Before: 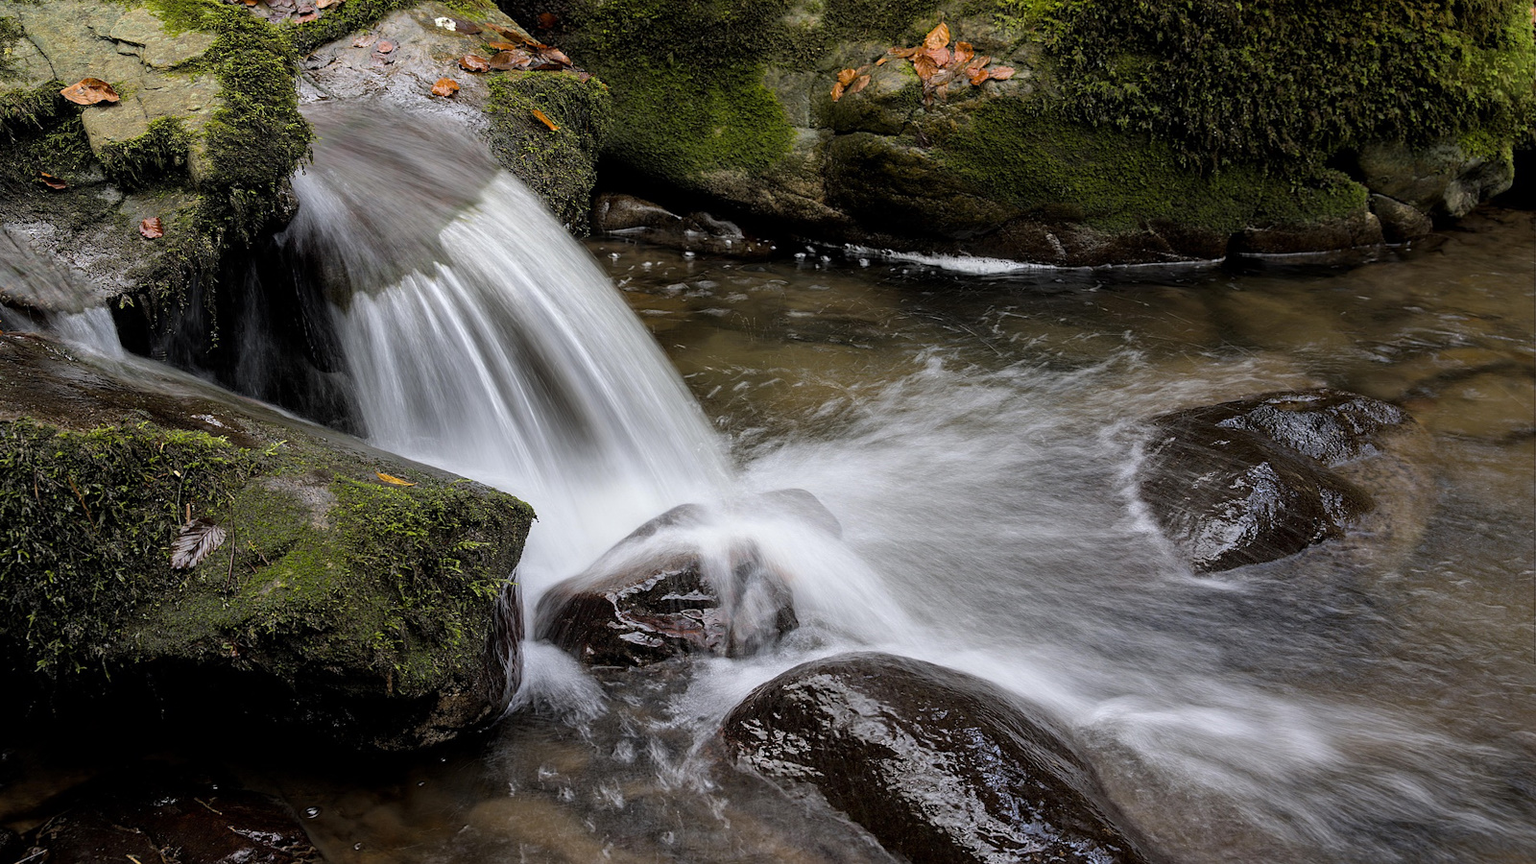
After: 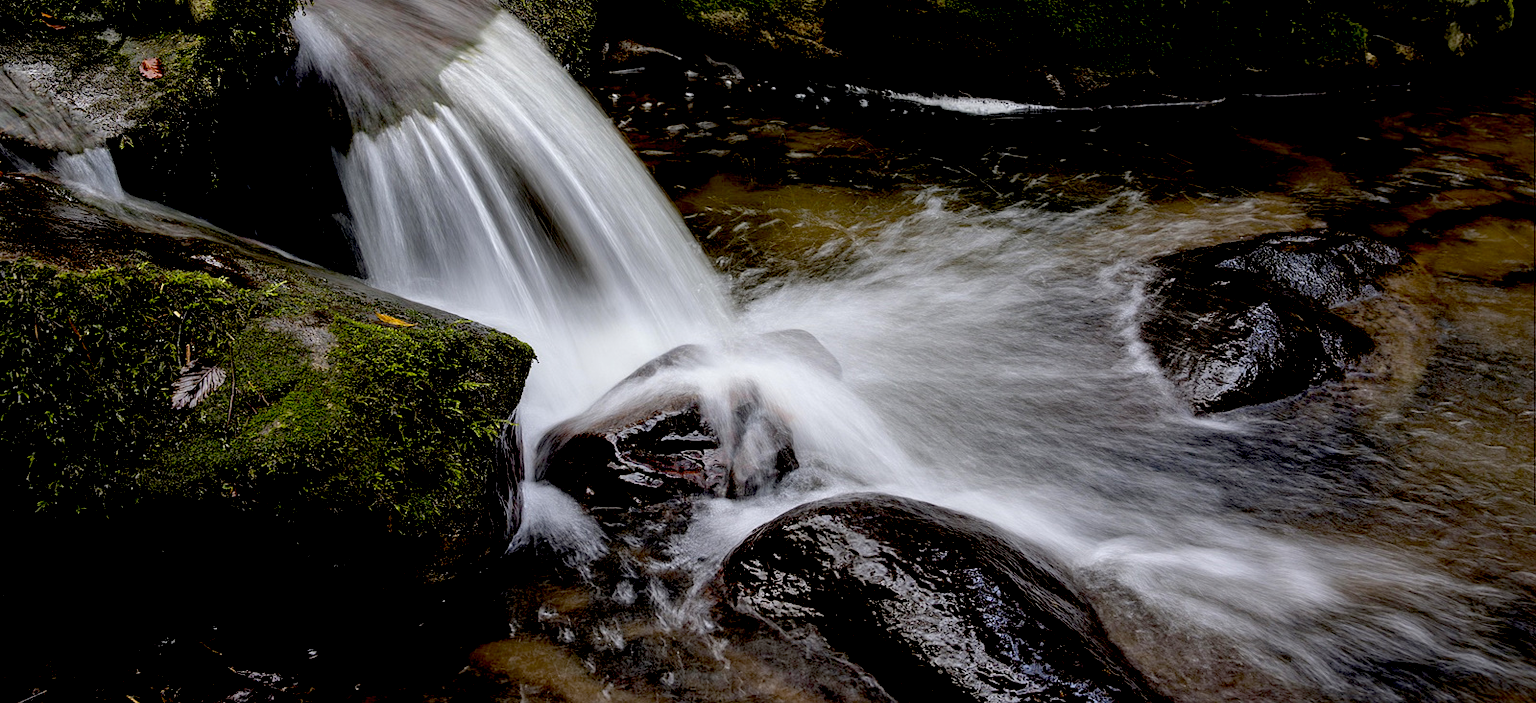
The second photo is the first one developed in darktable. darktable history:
exposure: black level correction 0.047, exposure 0.013 EV, compensate highlight preservation false
crop and rotate: top 18.507%
